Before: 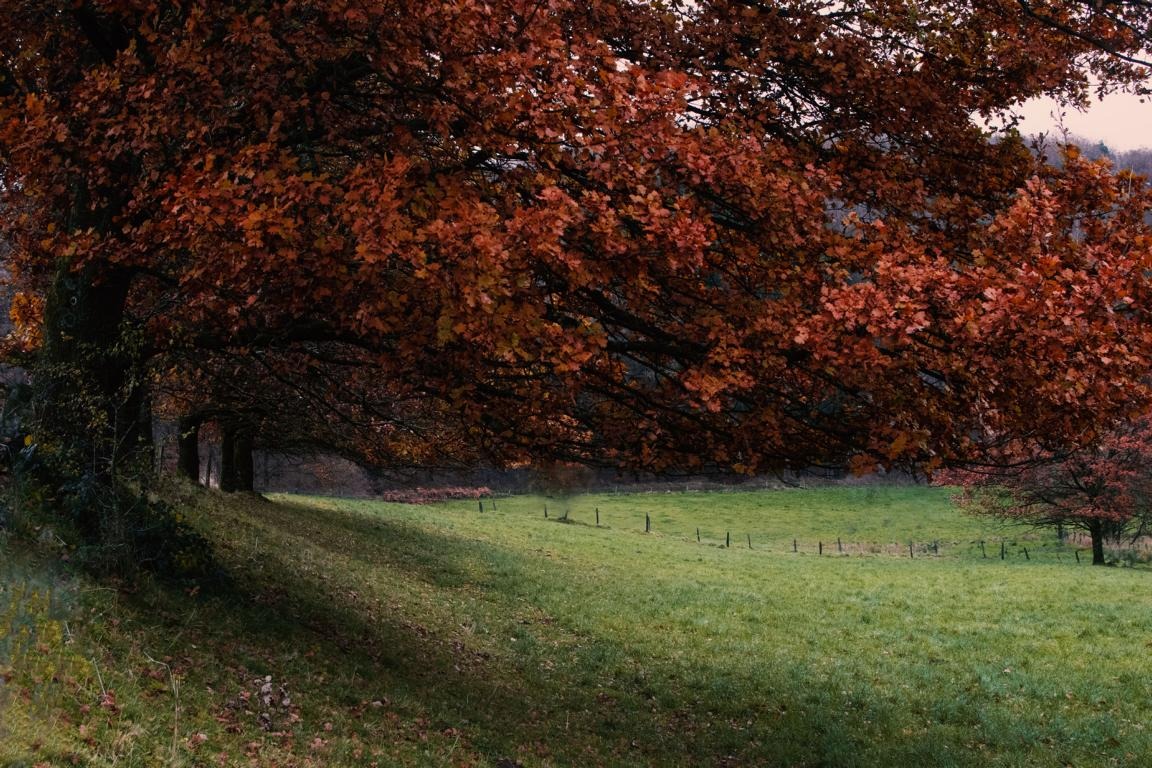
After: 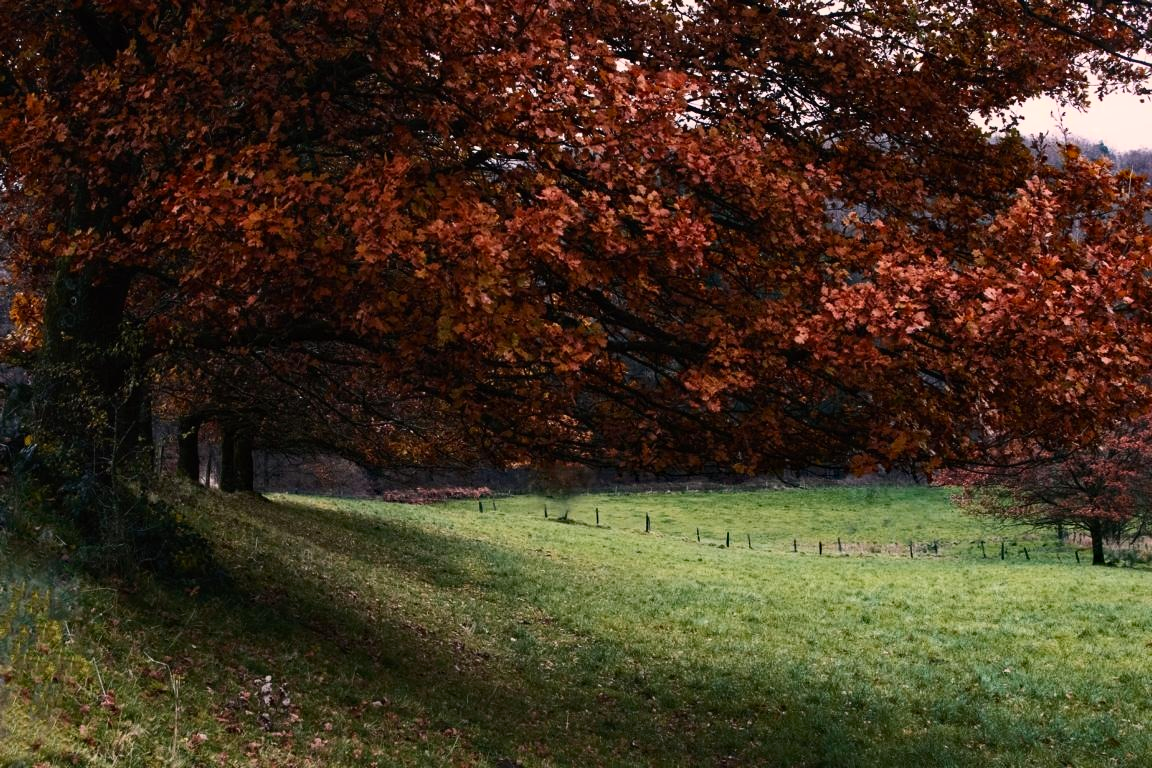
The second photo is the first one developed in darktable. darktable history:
contrast brightness saturation: contrast 0.24, brightness 0.09
haze removal: strength 0.29, distance 0.25, compatibility mode true, adaptive false
